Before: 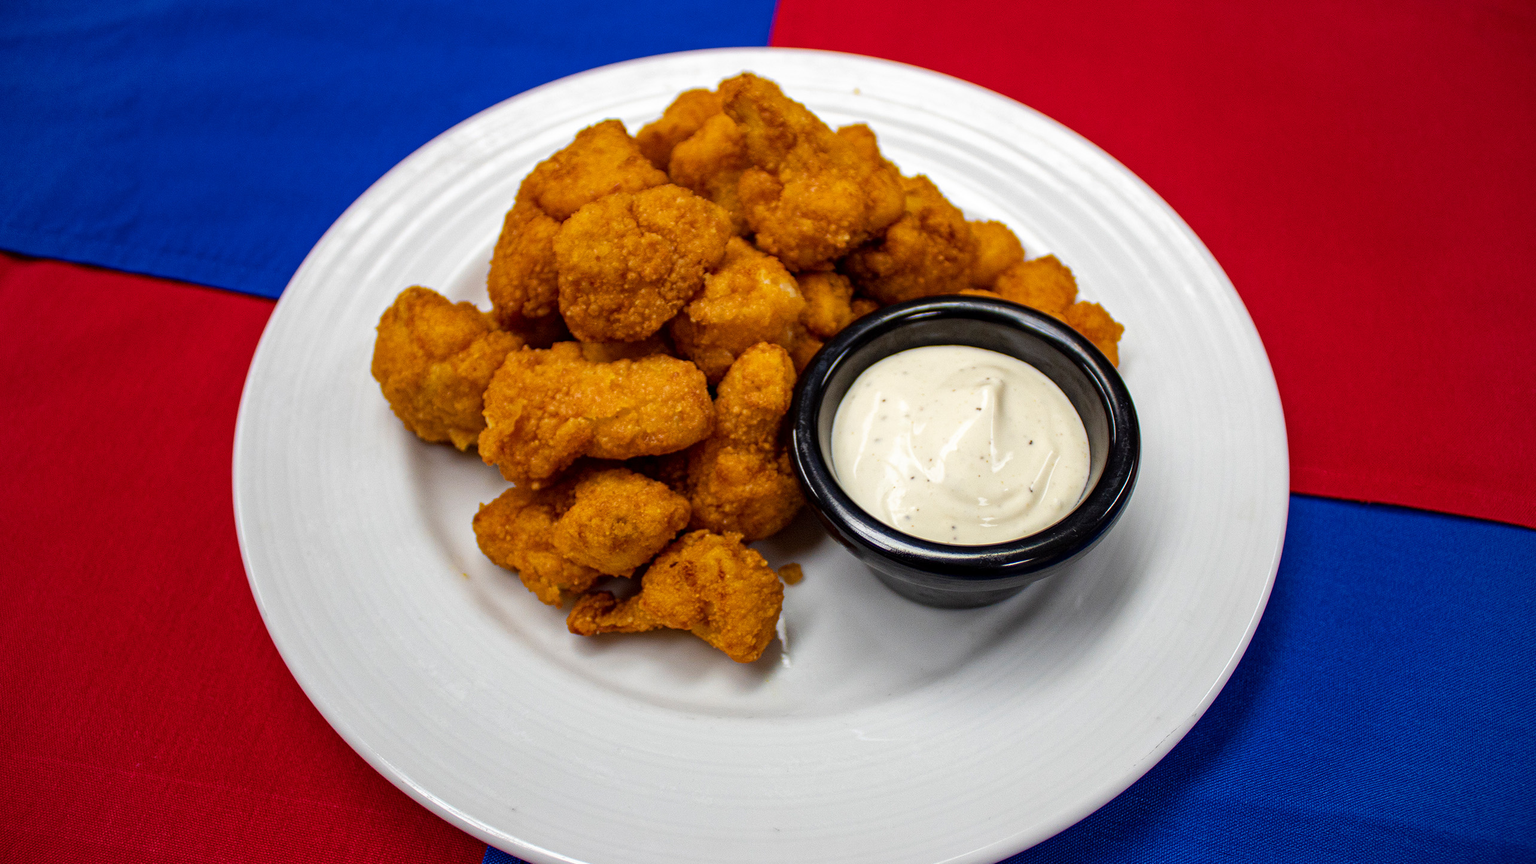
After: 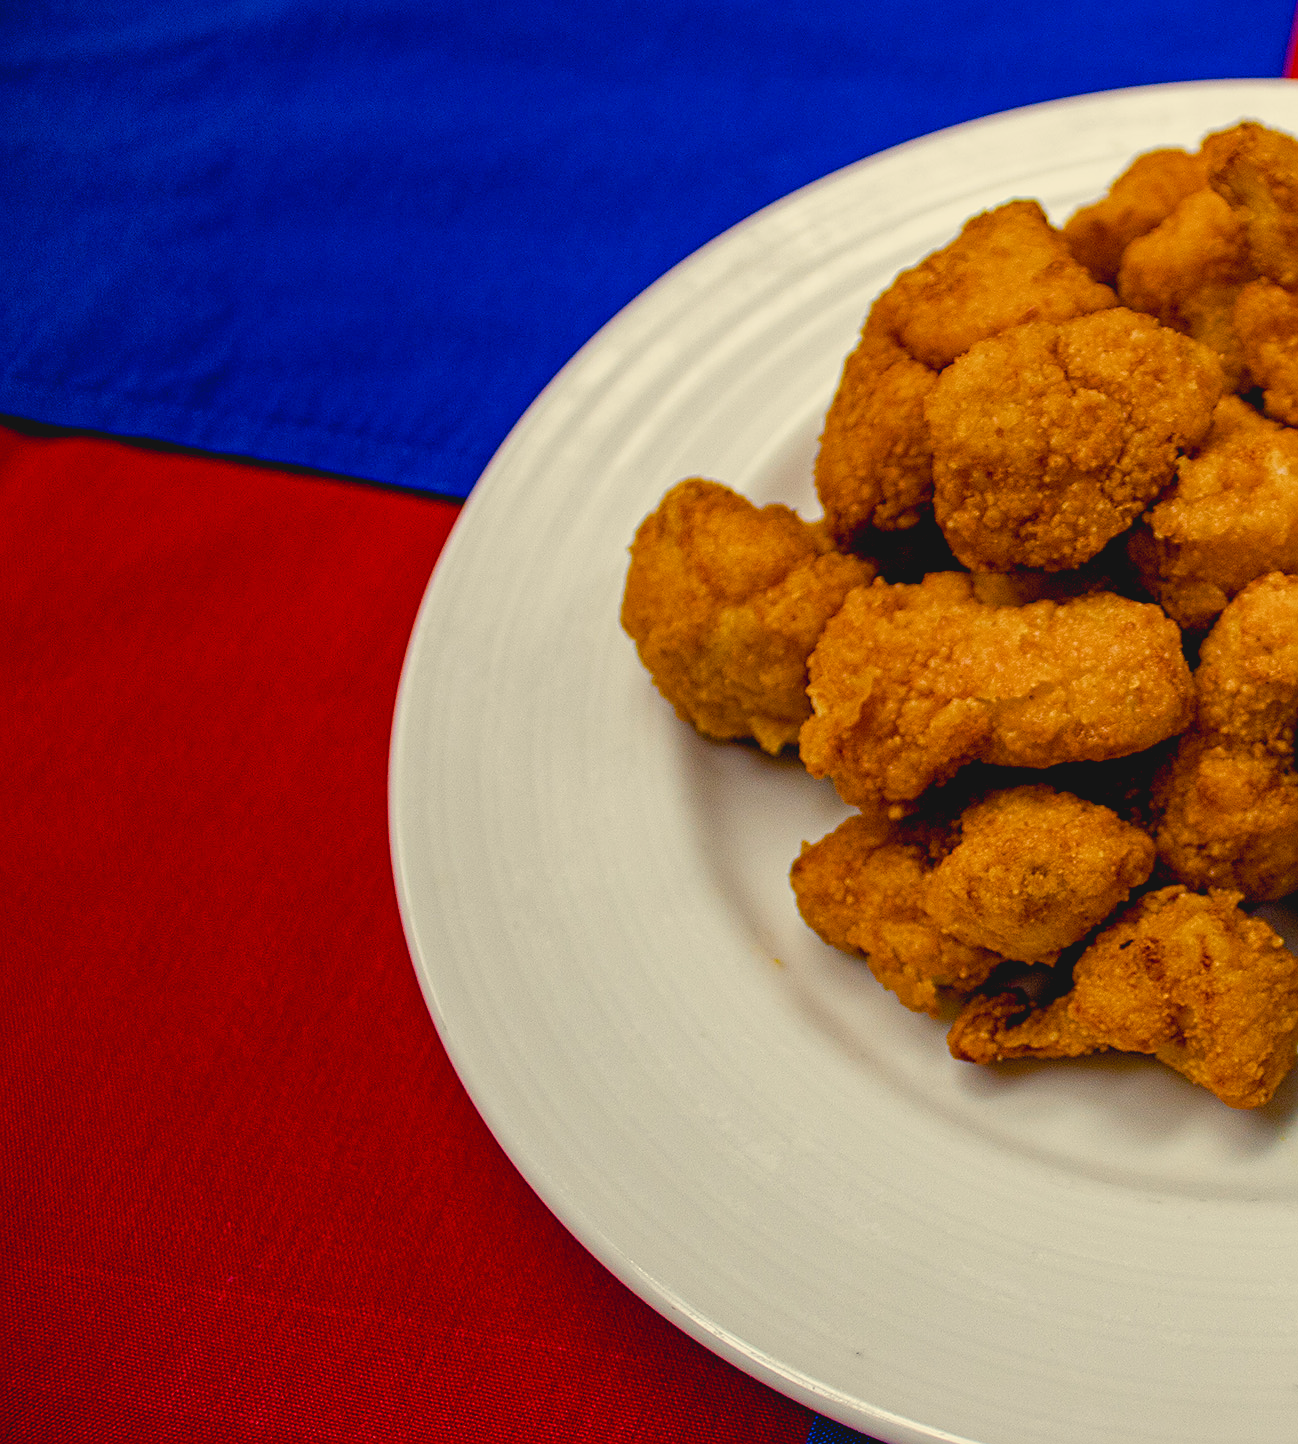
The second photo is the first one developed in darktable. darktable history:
sharpen: on, module defaults
contrast brightness saturation: contrast -0.124
crop and rotate: left 0.061%, top 0%, right 49.355%
color balance rgb: shadows lift › chroma 2.037%, shadows lift › hue 214.43°, highlights gain › chroma 7.96%, highlights gain › hue 83.24°, global offset › luminance -0.849%, perceptual saturation grading › global saturation 25.384%, perceptual saturation grading › highlights -50.029%, perceptual saturation grading › shadows 30.448%, global vibrance 20%
